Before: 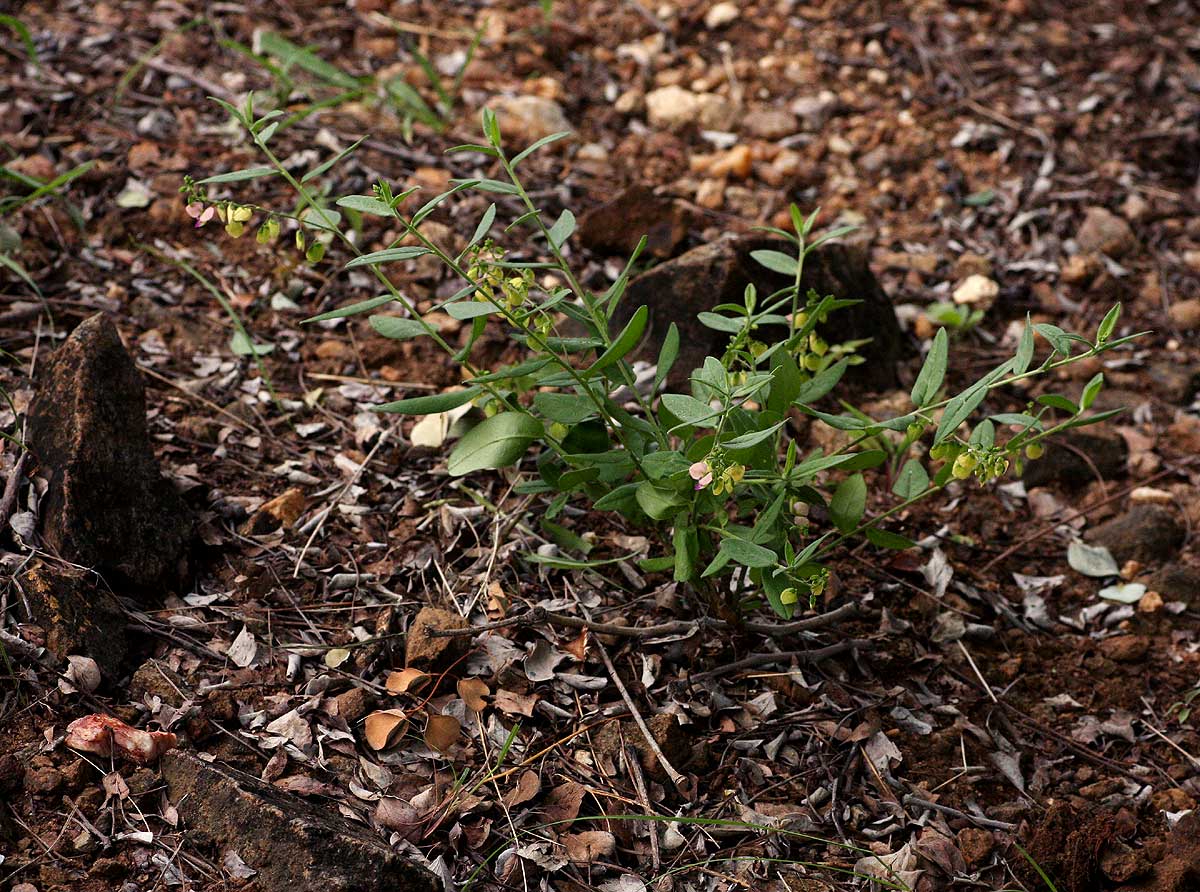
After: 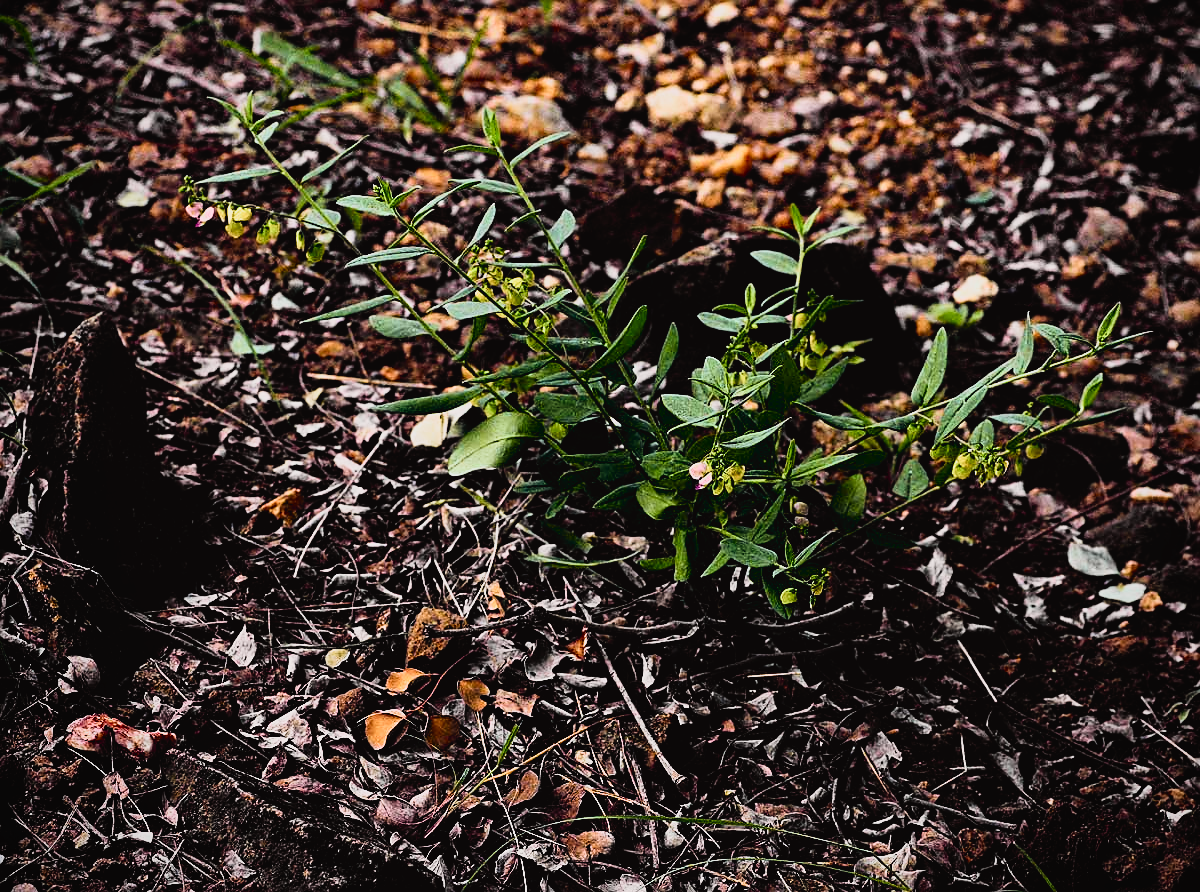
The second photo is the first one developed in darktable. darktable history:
vignetting: fall-off radius 93.05%
exposure: exposure -0.278 EV, compensate highlight preservation false
sharpen: on, module defaults
filmic rgb: black relative exposure -5.11 EV, white relative exposure 3.96 EV, hardness 2.9, contrast 1.298, add noise in highlights 0.002, color science v3 (2019), use custom middle-gray values true, contrast in highlights soft
tone curve: curves: ch0 [(0, 0.023) (0.132, 0.075) (0.256, 0.2) (0.463, 0.494) (0.699, 0.816) (0.813, 0.898) (1, 0.943)]; ch1 [(0, 0) (0.32, 0.306) (0.441, 0.41) (0.476, 0.466) (0.498, 0.5) (0.518, 0.519) (0.546, 0.571) (0.604, 0.651) (0.733, 0.817) (1, 1)]; ch2 [(0, 0) (0.312, 0.313) (0.431, 0.425) (0.483, 0.477) (0.503, 0.503) (0.526, 0.507) (0.564, 0.575) (0.614, 0.695) (0.713, 0.767) (0.985, 0.966)], color space Lab, independent channels, preserve colors none
